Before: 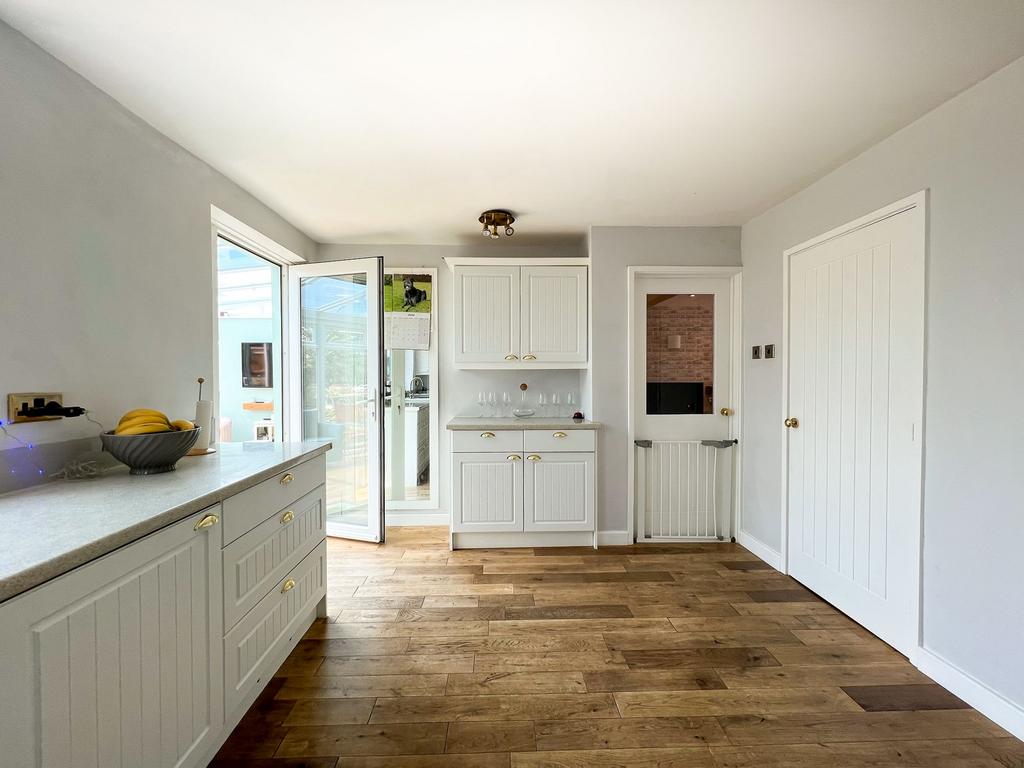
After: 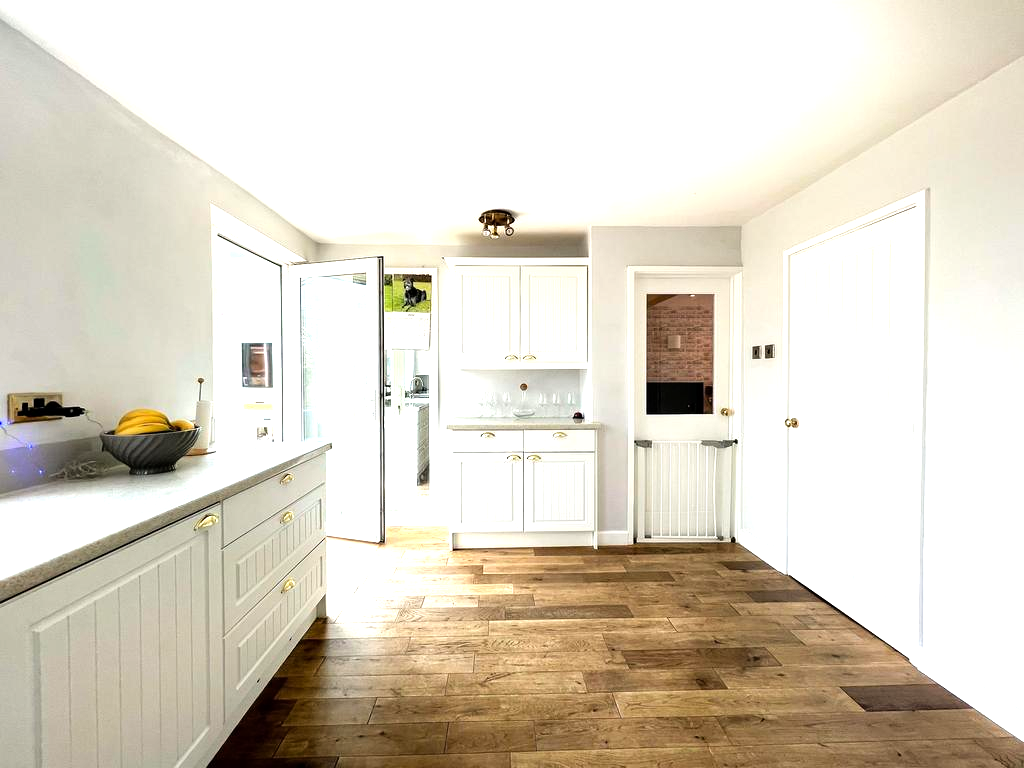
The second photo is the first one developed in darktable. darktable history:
tone equalizer: -8 EV -1.05 EV, -7 EV -1.02 EV, -6 EV -0.89 EV, -5 EV -0.582 EV, -3 EV 0.546 EV, -2 EV 0.876 EV, -1 EV 1 EV, +0 EV 1.08 EV
